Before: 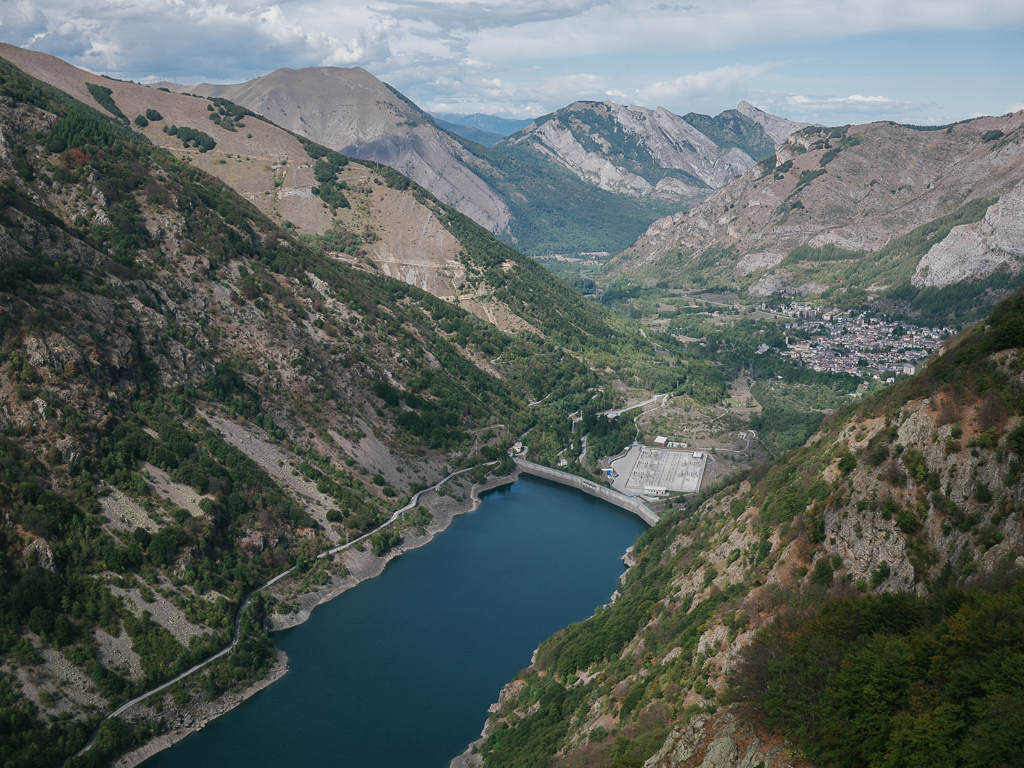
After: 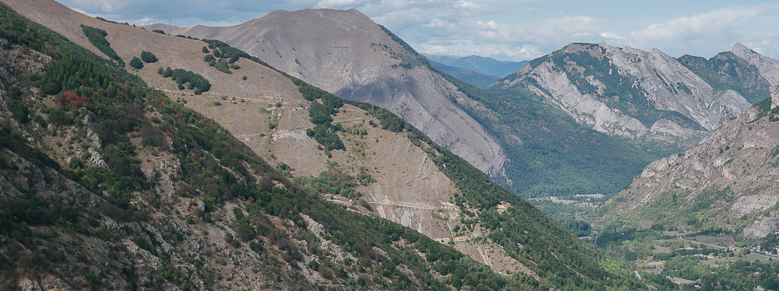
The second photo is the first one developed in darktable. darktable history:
crop: left 0.567%, top 7.639%, right 23.3%, bottom 54.344%
